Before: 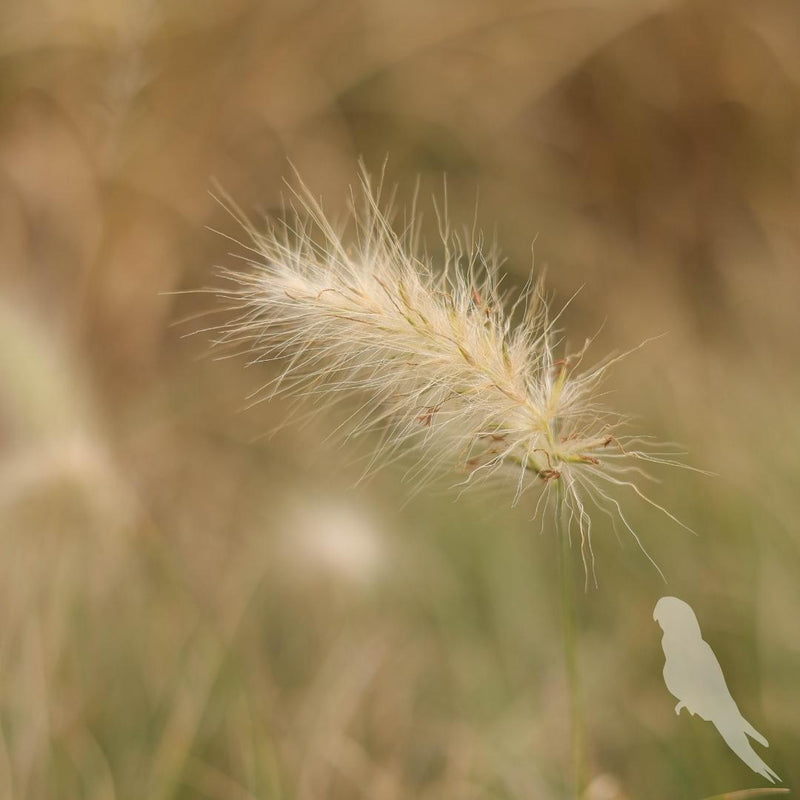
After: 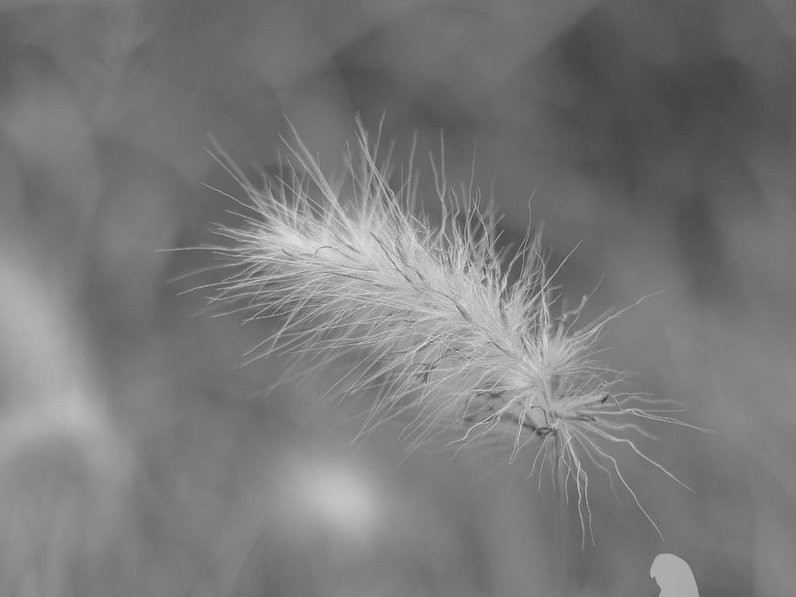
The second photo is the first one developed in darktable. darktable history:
crop: left 0.387%, top 5.469%, bottom 19.809%
monochrome: a -11.7, b 1.62, size 0.5, highlights 0.38
